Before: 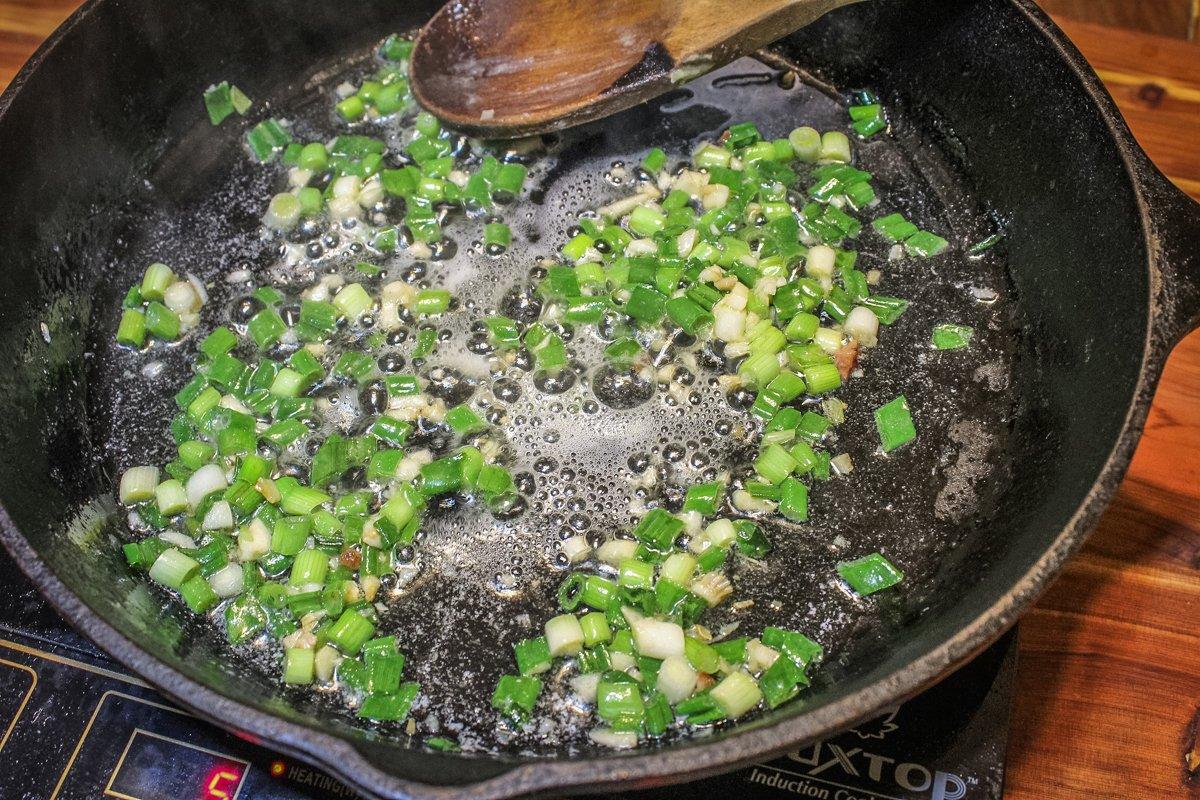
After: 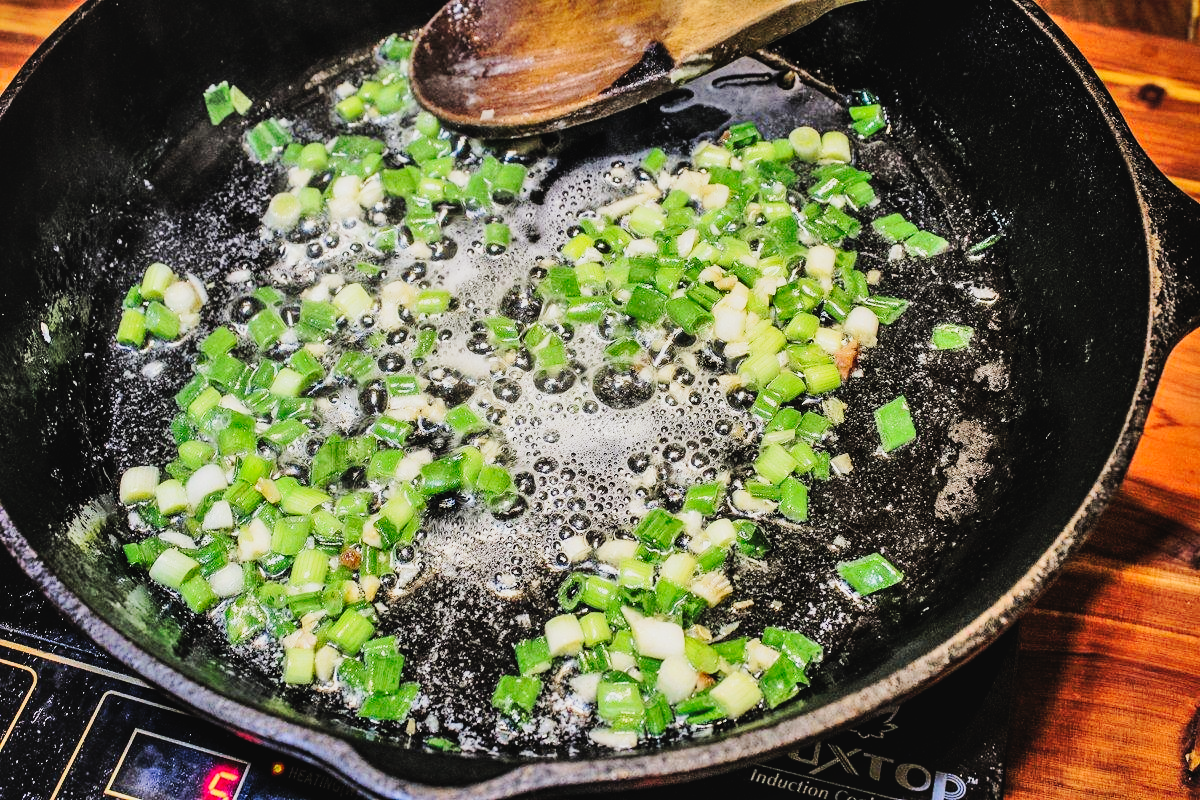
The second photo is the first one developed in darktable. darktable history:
filmic rgb: black relative exposure -7.65 EV, white relative exposure 4.56 EV, hardness 3.61, contrast 1.261
tone curve: curves: ch0 [(0, 0.023) (0.103, 0.087) (0.277, 0.28) (0.46, 0.554) (0.569, 0.68) (0.735, 0.843) (0.994, 0.984)]; ch1 [(0, 0) (0.324, 0.285) (0.456, 0.438) (0.488, 0.497) (0.512, 0.503) (0.535, 0.535) (0.599, 0.606) (0.715, 0.738) (1, 1)]; ch2 [(0, 0) (0.369, 0.388) (0.449, 0.431) (0.478, 0.471) (0.502, 0.503) (0.55, 0.553) (0.603, 0.602) (0.656, 0.713) (1, 1)], preserve colors none
shadows and highlights: low approximation 0.01, soften with gaussian
